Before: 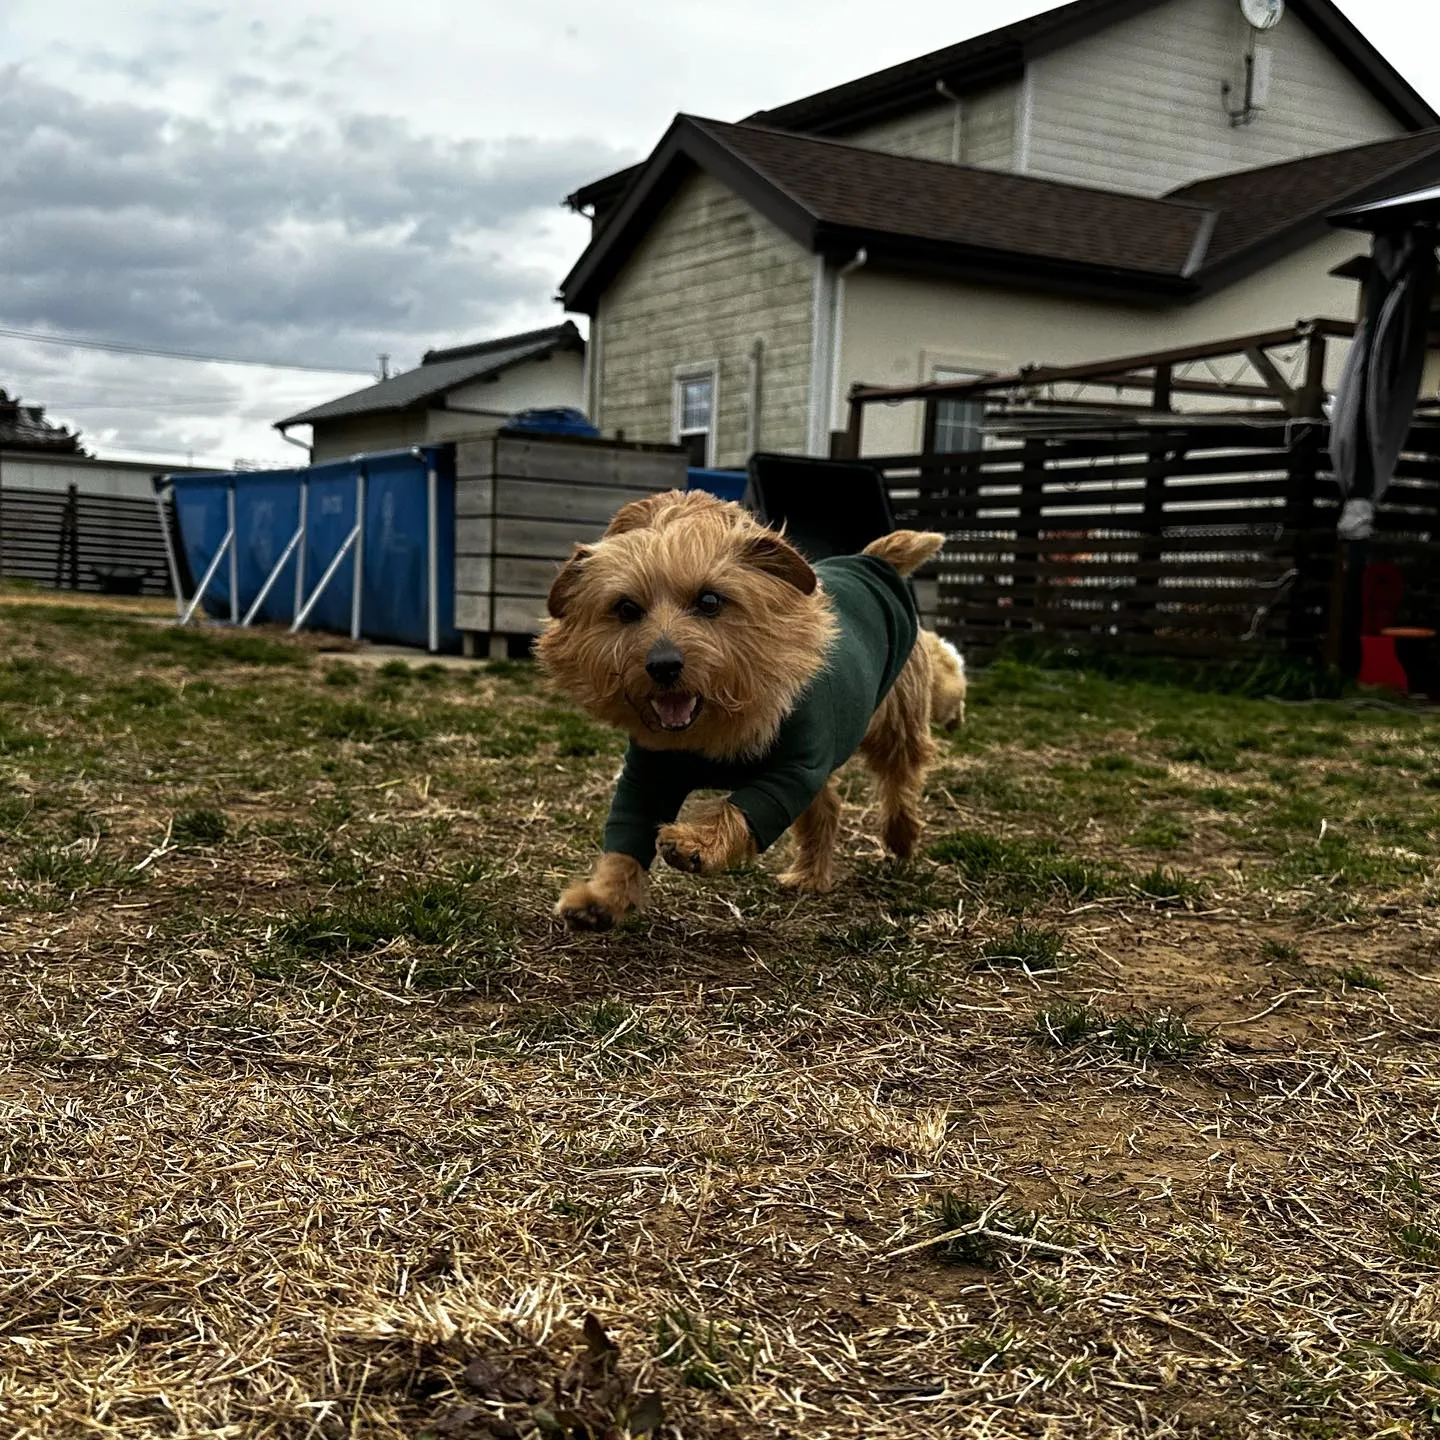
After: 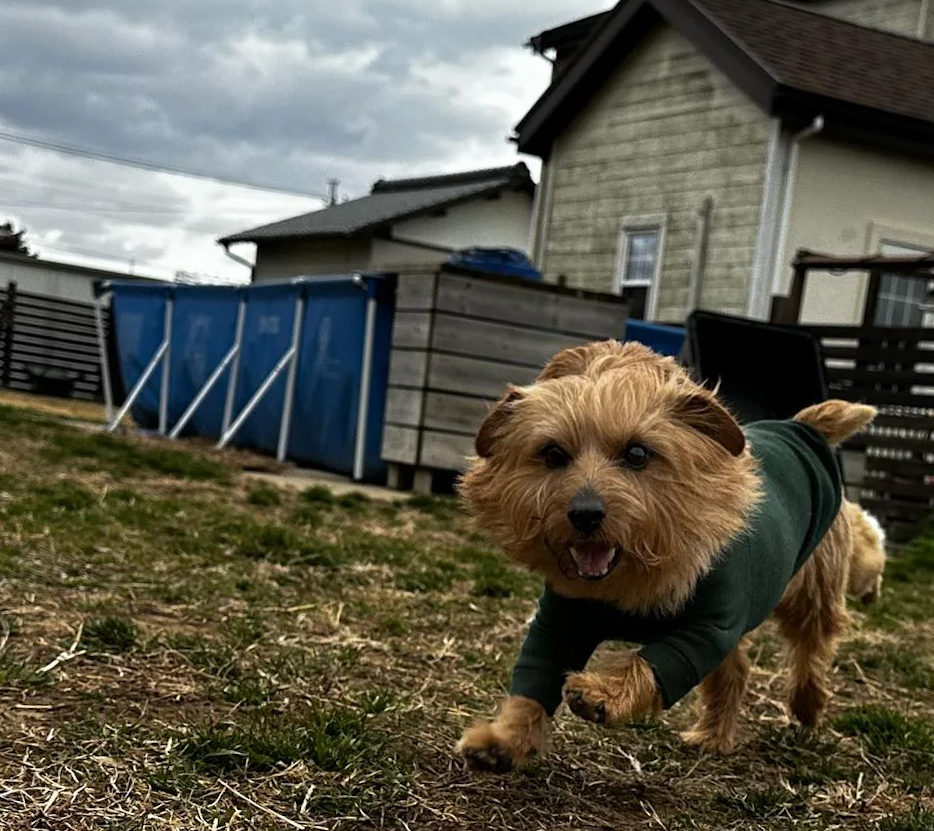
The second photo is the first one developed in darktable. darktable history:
crop and rotate: angle -4.99°, left 2.122%, top 6.945%, right 27.566%, bottom 30.519%
white balance: emerald 1
